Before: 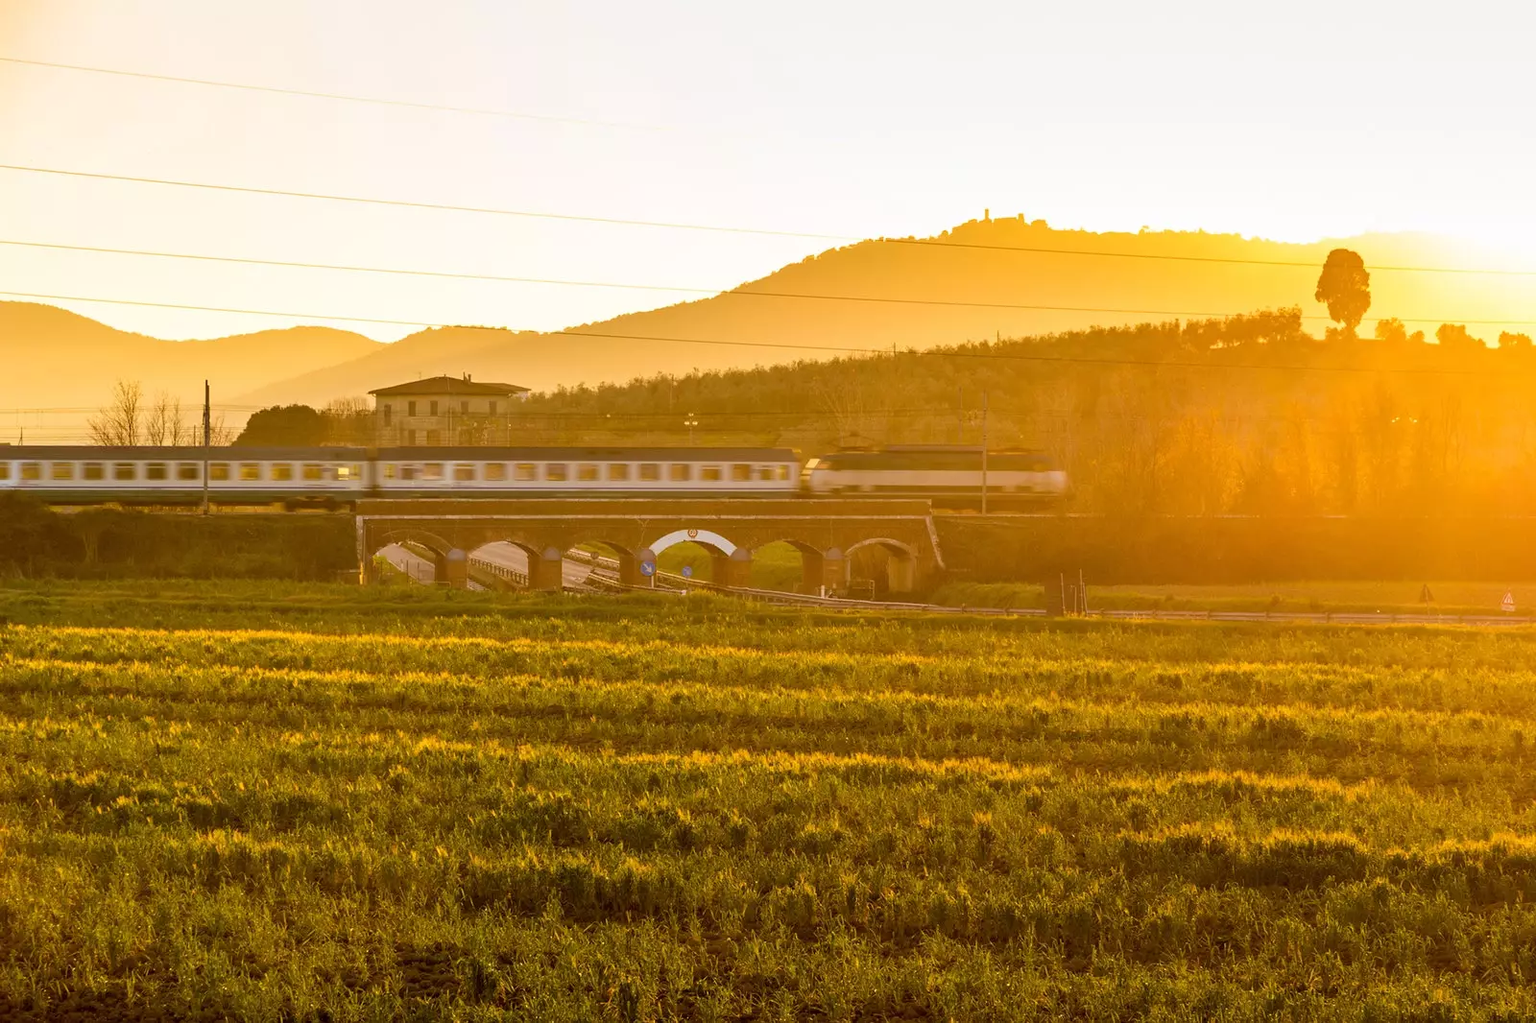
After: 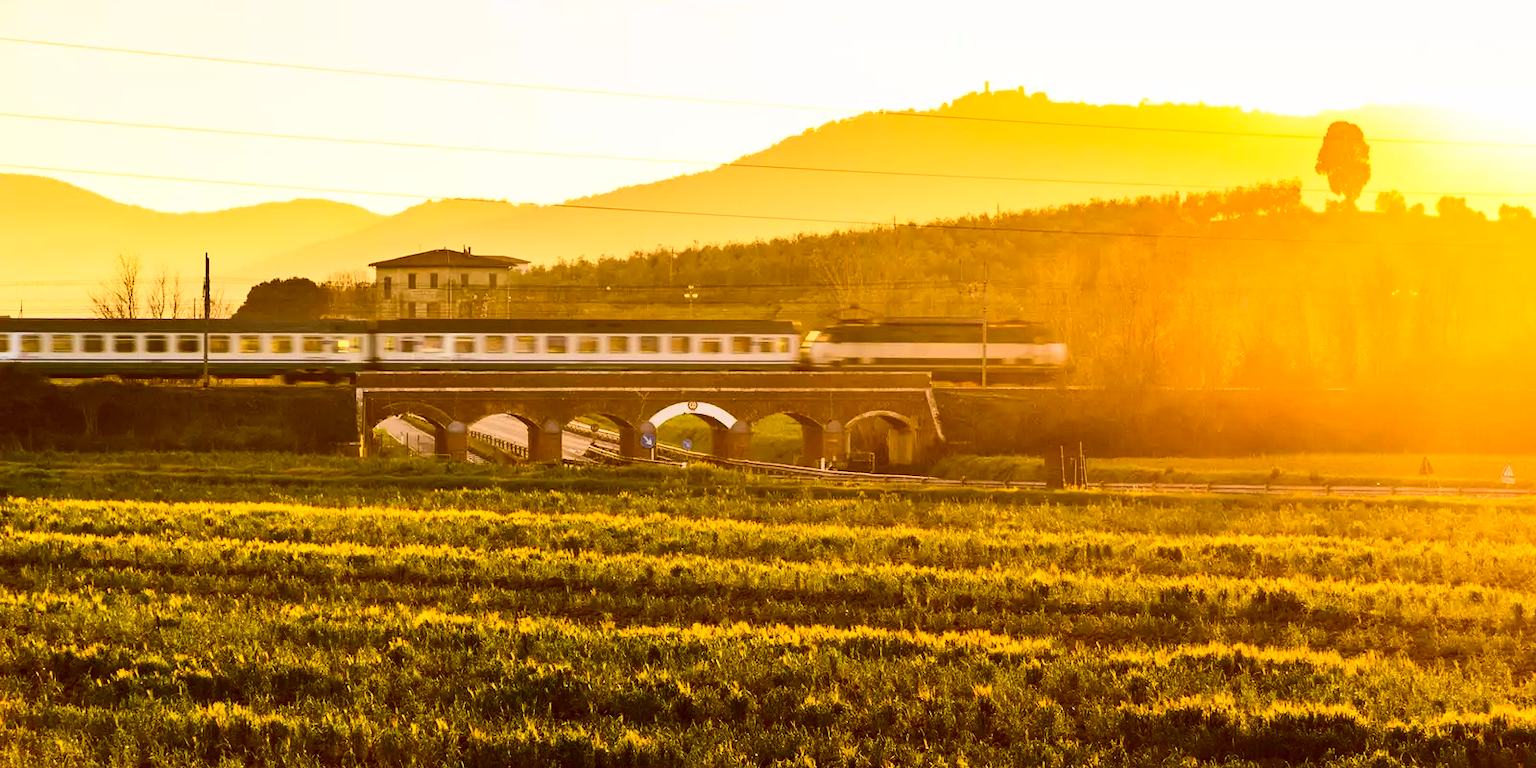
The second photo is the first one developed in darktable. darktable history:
tone equalizer: edges refinement/feathering 500, mask exposure compensation -1.57 EV, preserve details no
exposure: black level correction 0.002, compensate exposure bias true, compensate highlight preservation false
contrast brightness saturation: contrast 0.4, brightness 0.046, saturation 0.251
crop and rotate: top 12.513%, bottom 12.379%
